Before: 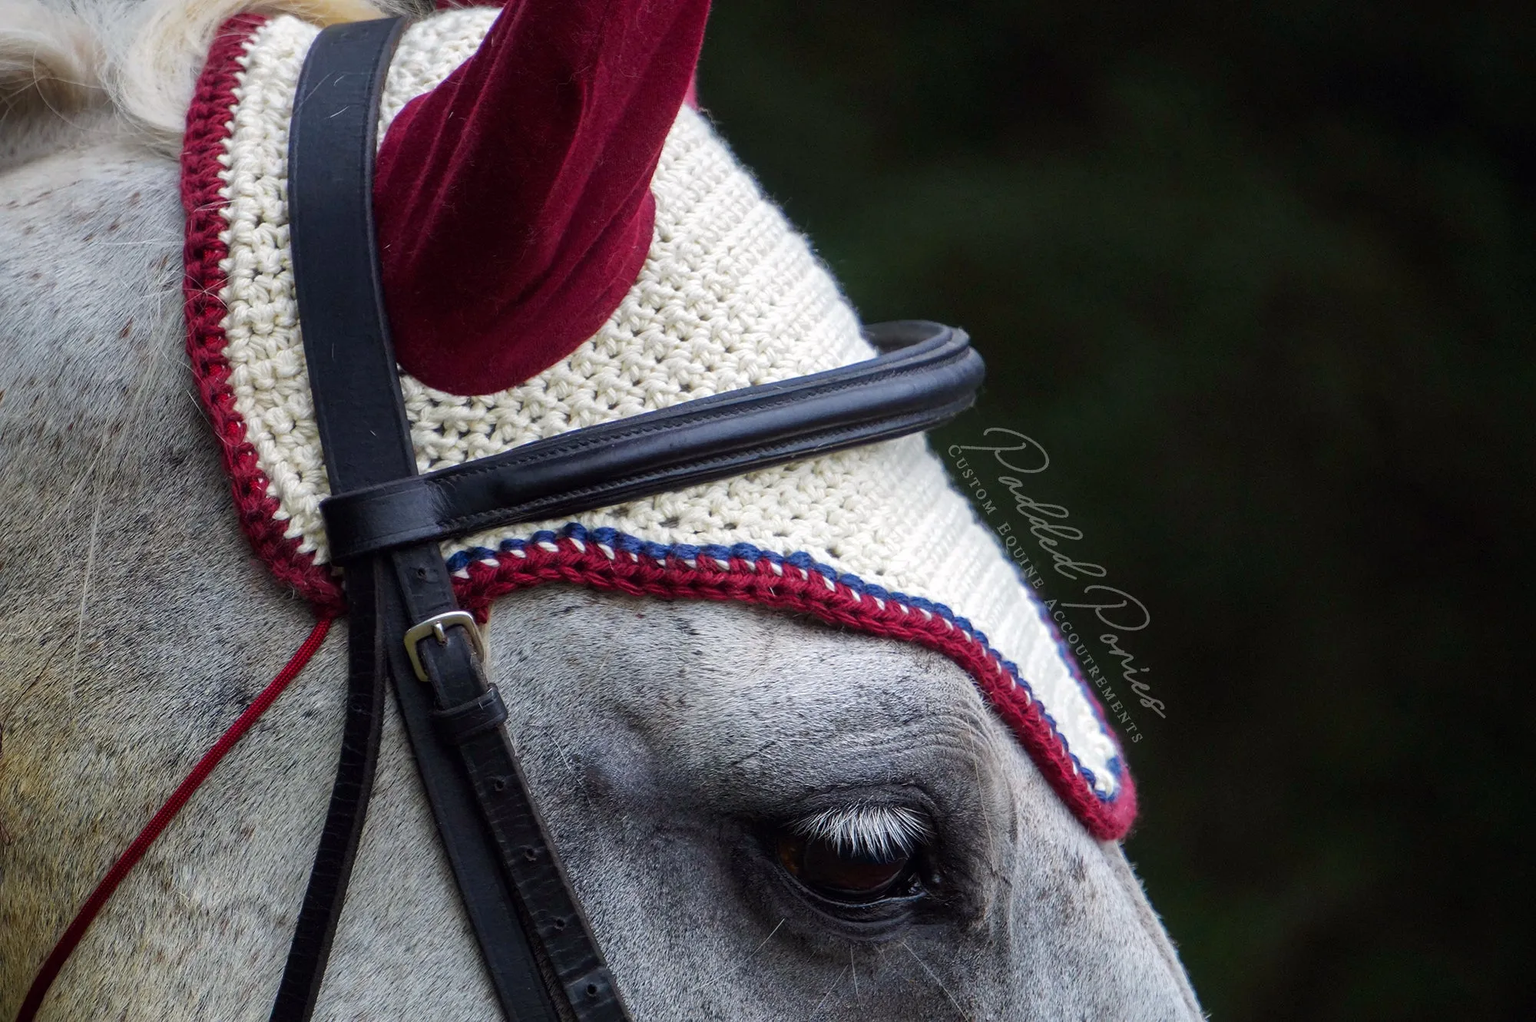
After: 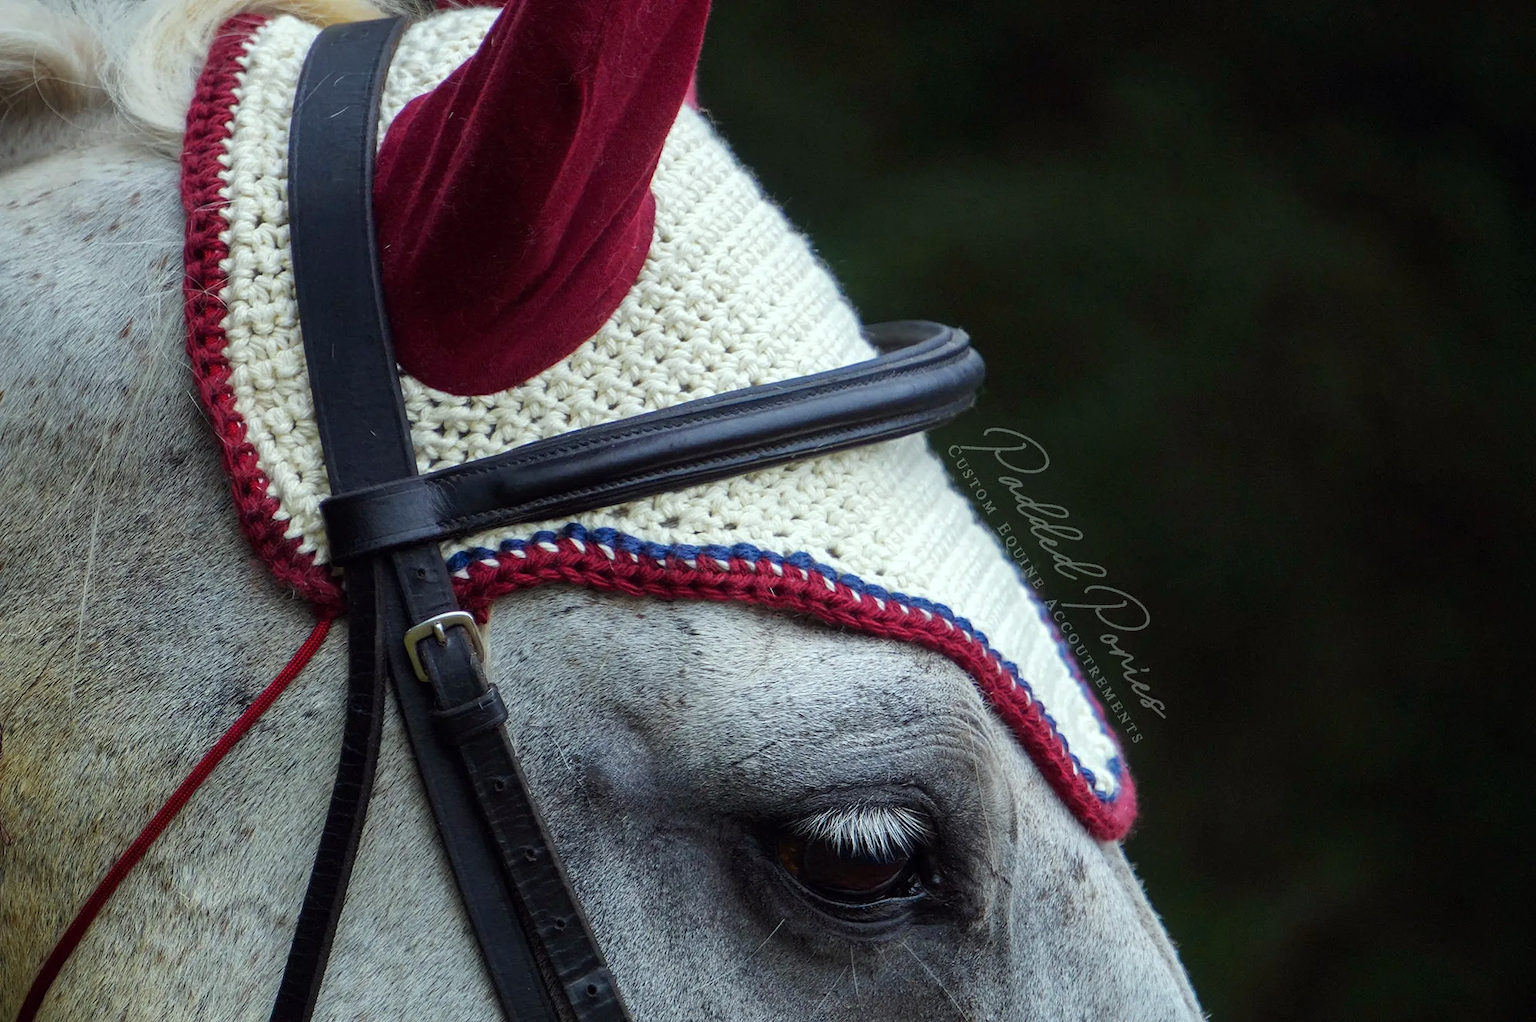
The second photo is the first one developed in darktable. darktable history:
color correction: highlights a* -6.38, highlights b* 0.531
